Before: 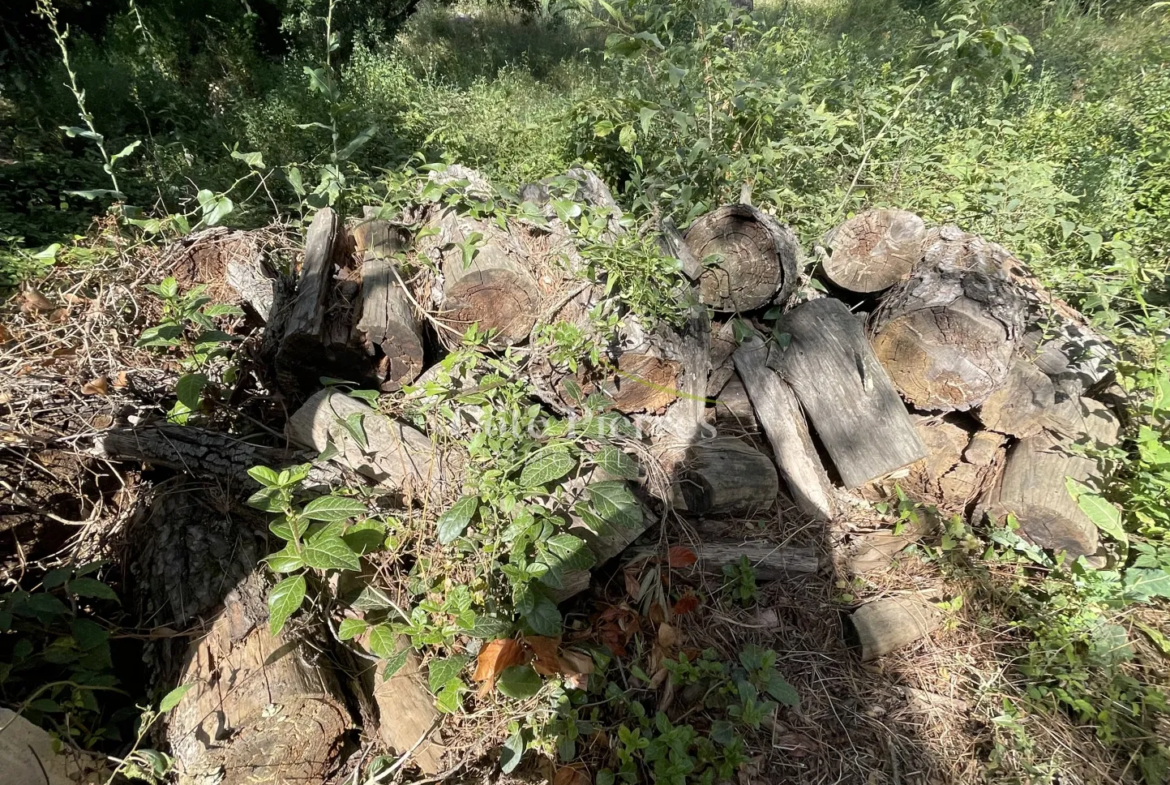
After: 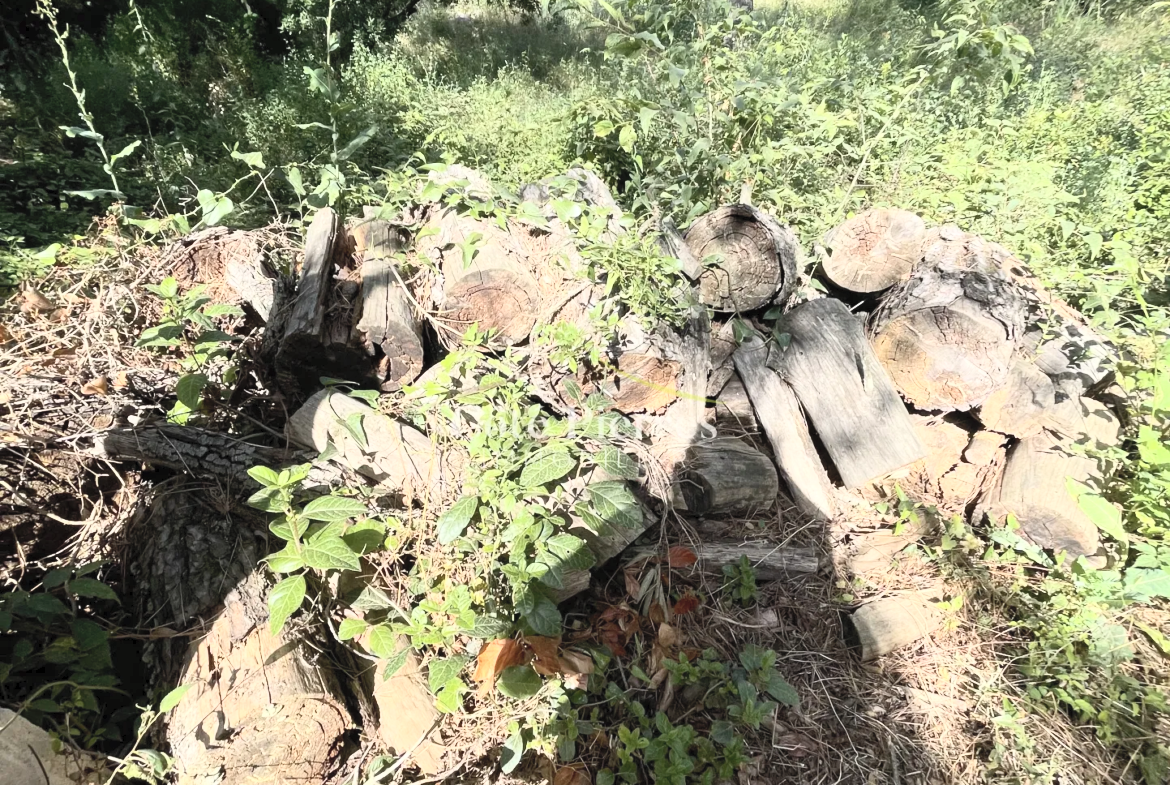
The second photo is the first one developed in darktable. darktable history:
contrast brightness saturation: contrast 0.392, brightness 0.531
